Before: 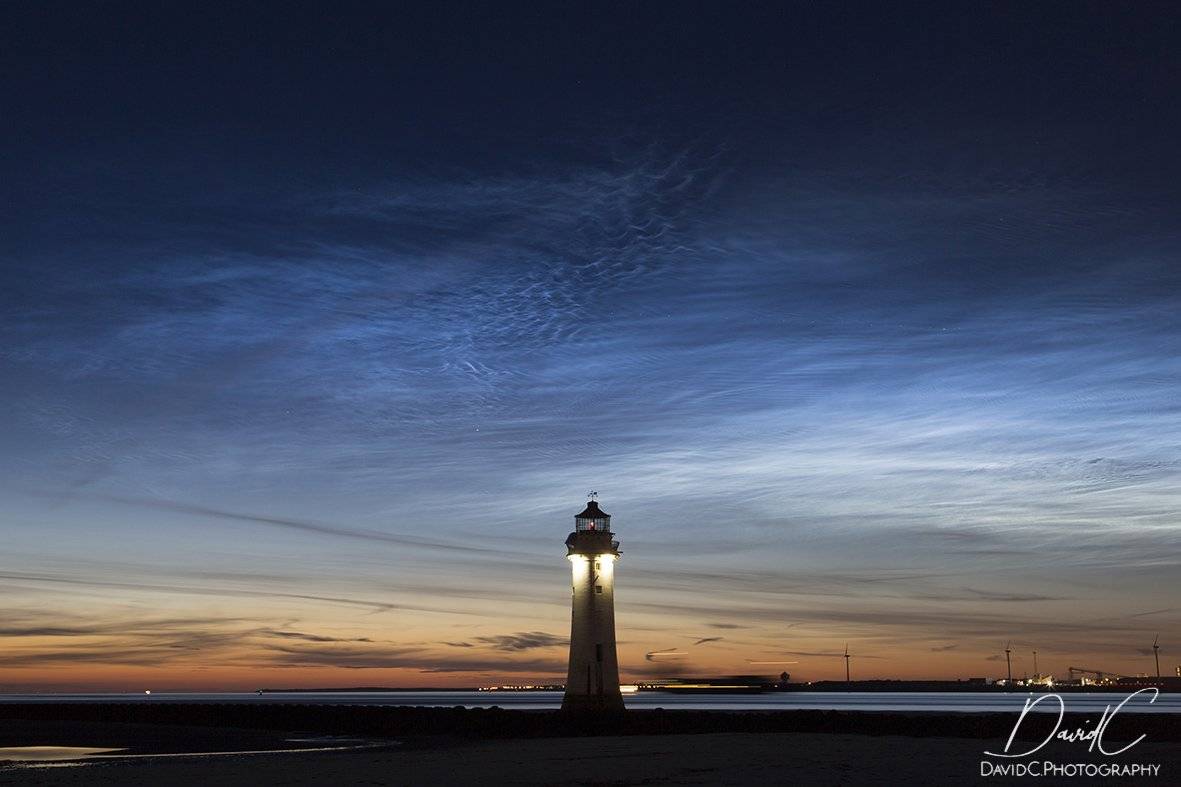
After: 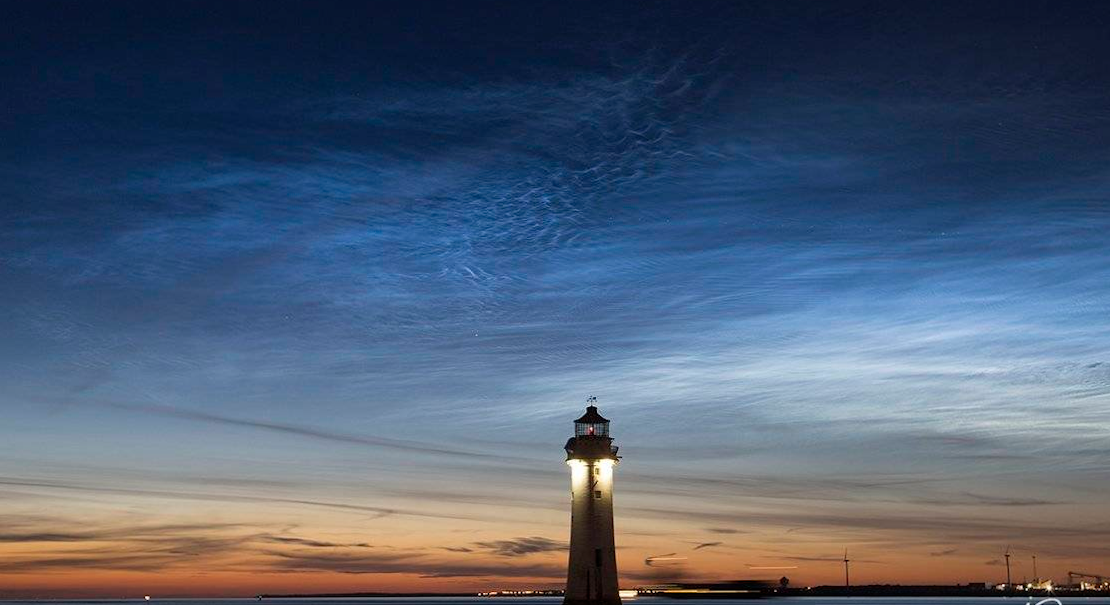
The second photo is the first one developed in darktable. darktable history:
crop and rotate: angle 0.074°, top 12.039%, right 5.746%, bottom 10.926%
